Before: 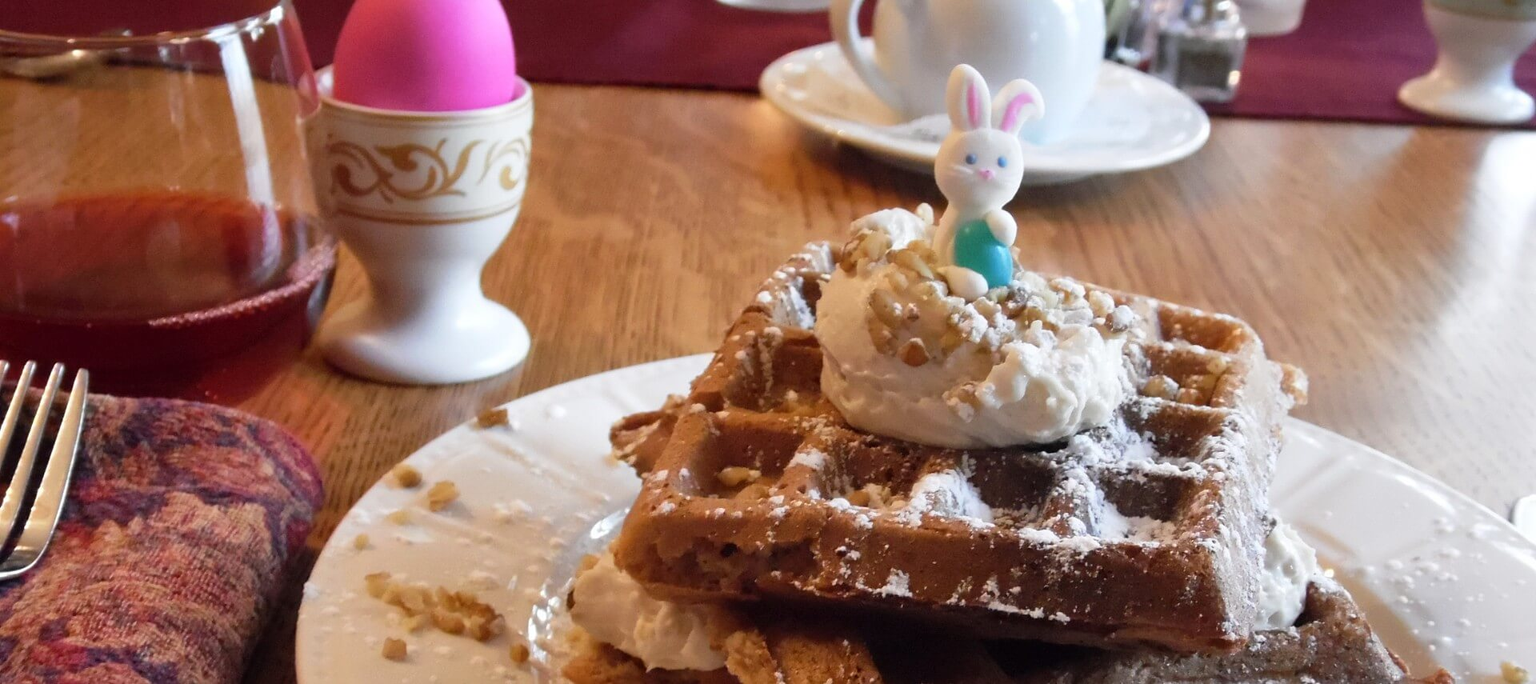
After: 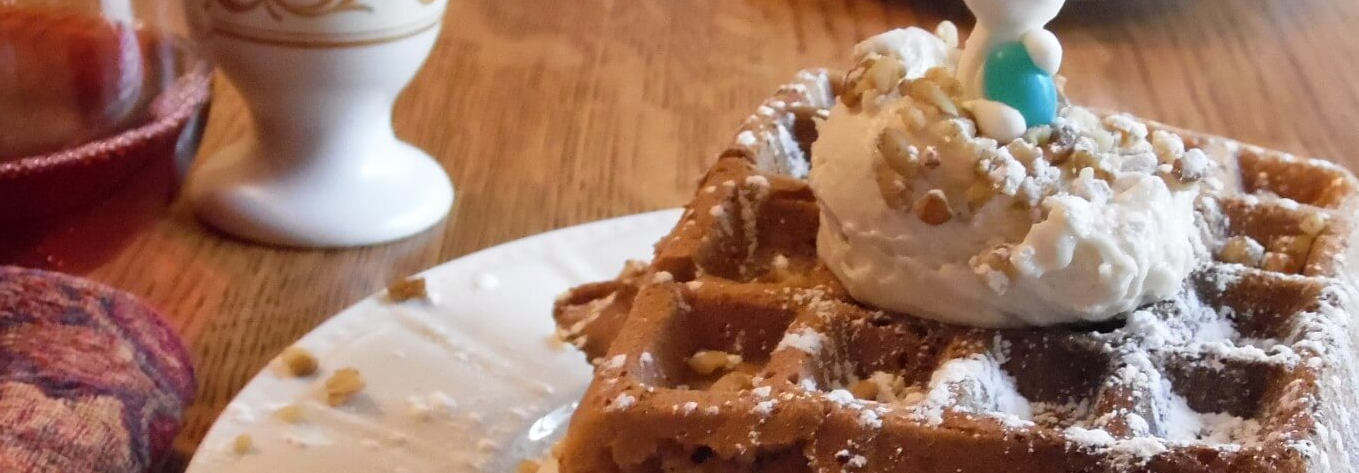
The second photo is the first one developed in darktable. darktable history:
crop: left 10.903%, top 27.364%, right 18.285%, bottom 17.294%
